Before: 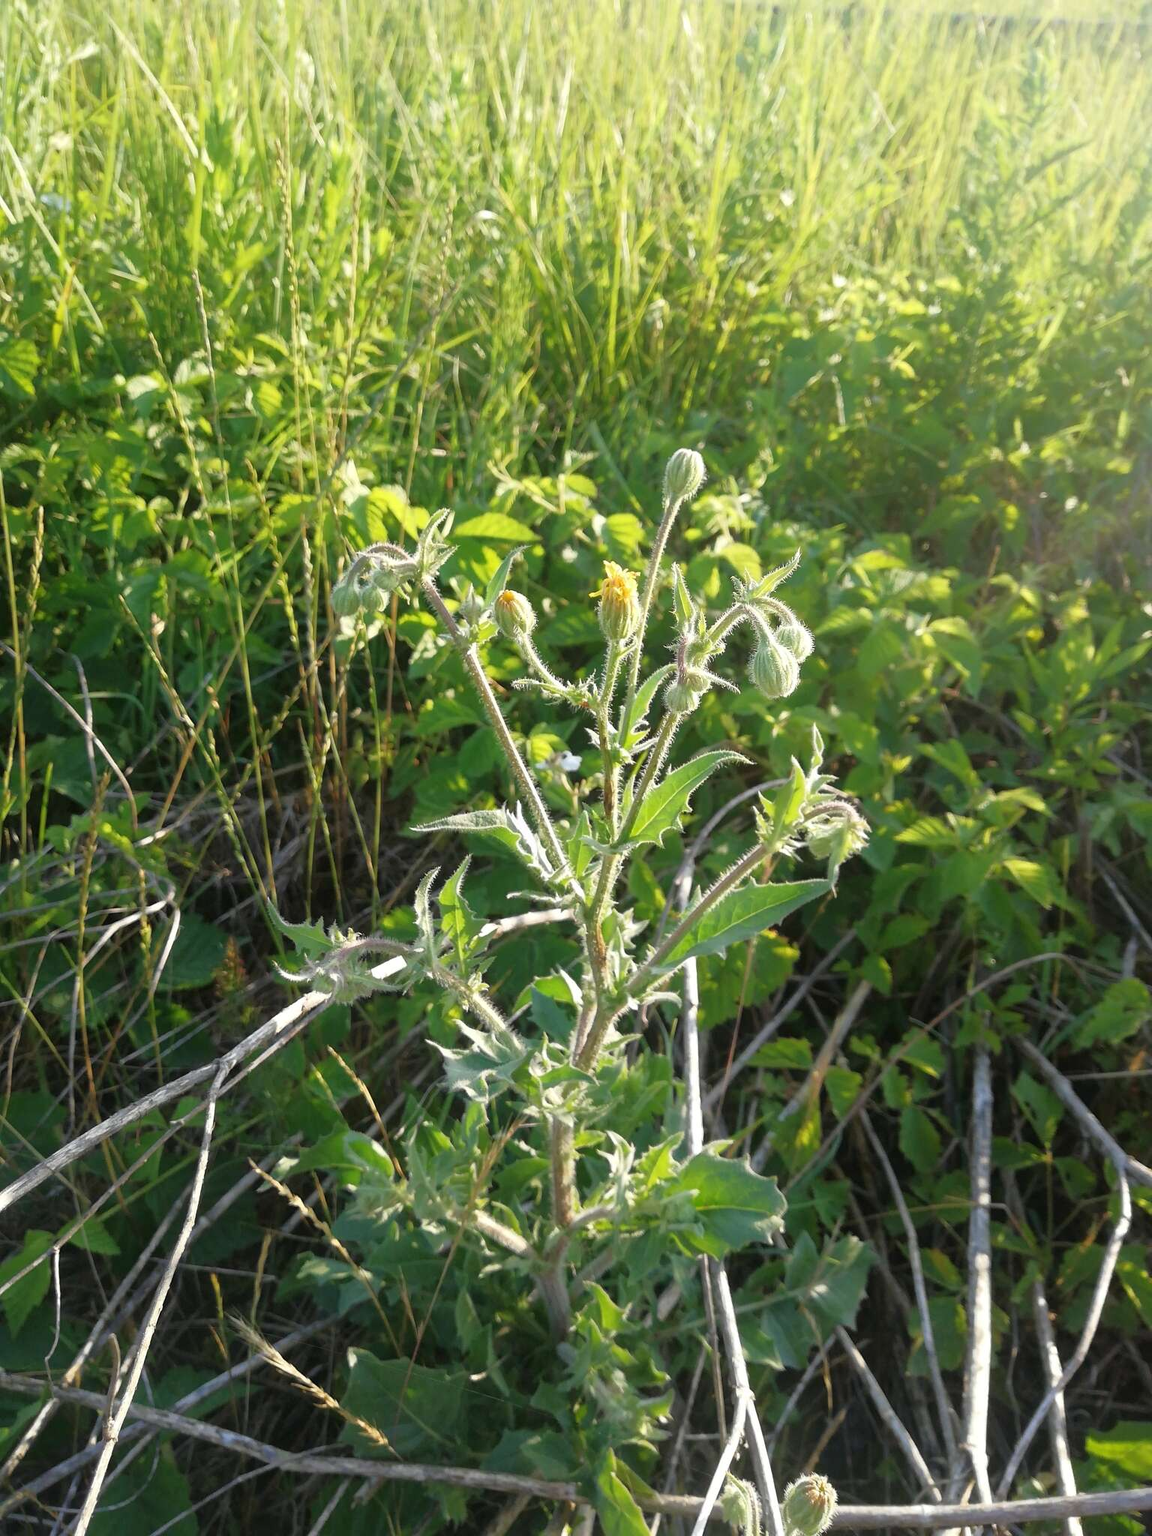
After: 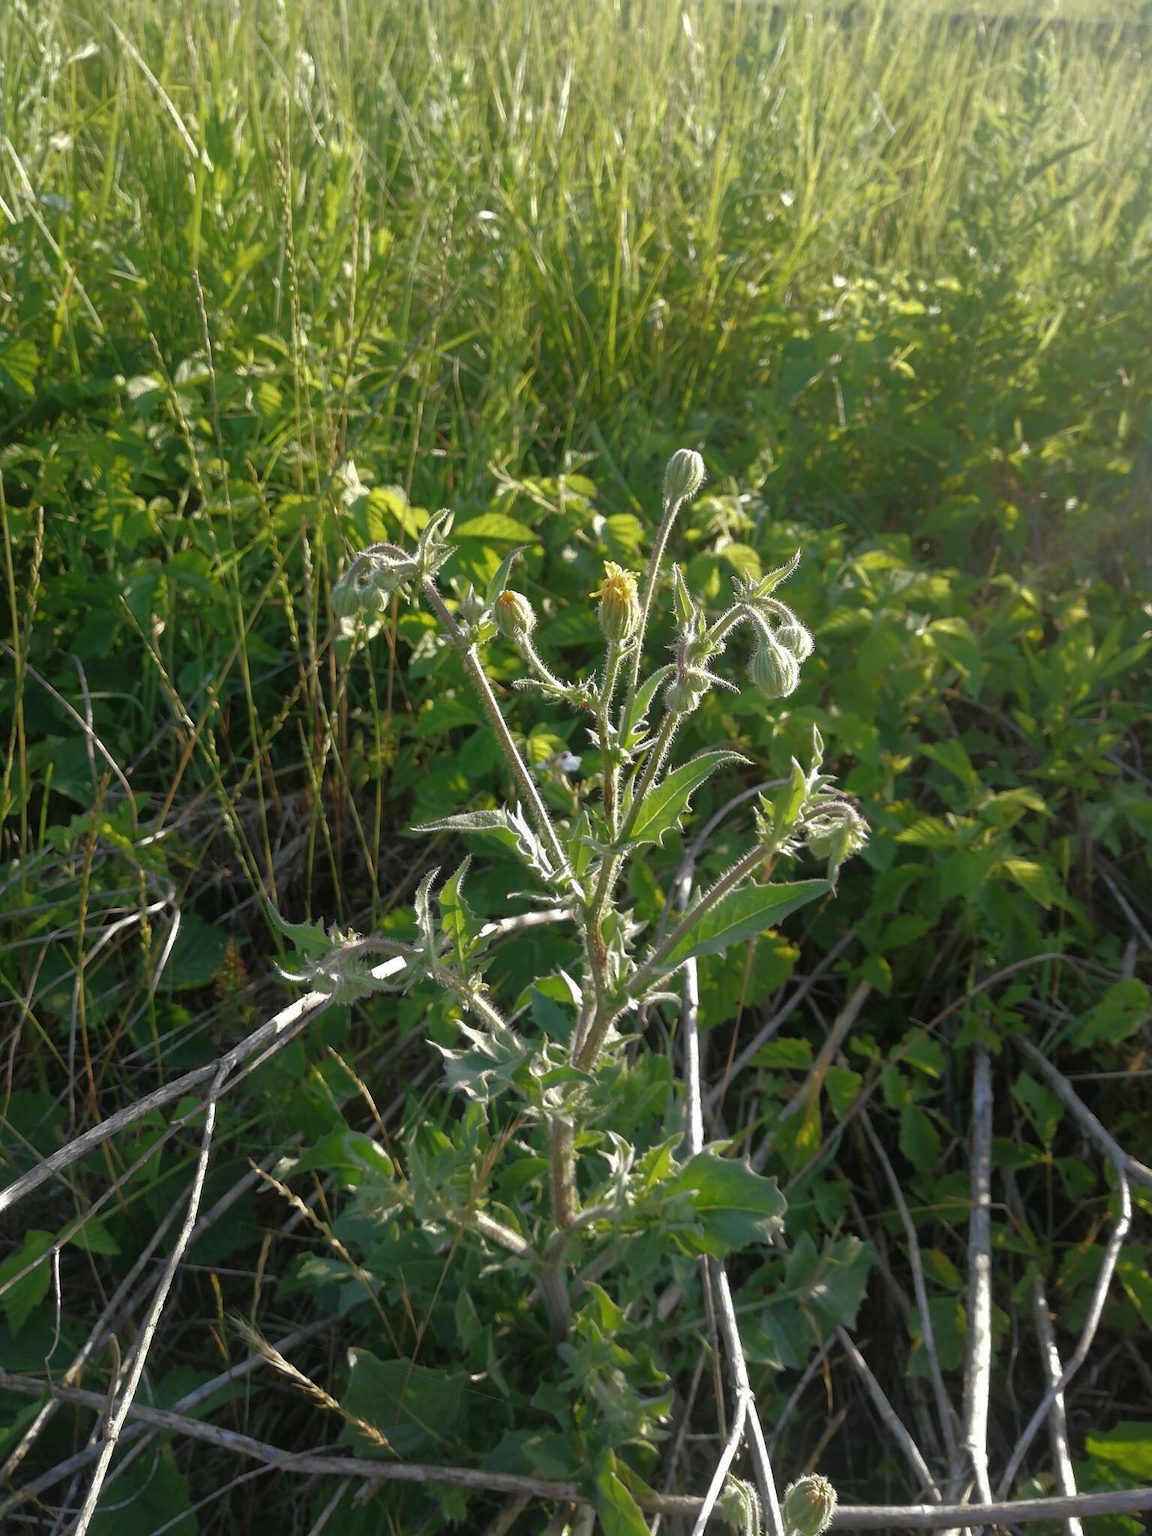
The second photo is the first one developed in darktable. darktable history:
base curve: curves: ch0 [(0, 0) (0.826, 0.587) (1, 1)]
